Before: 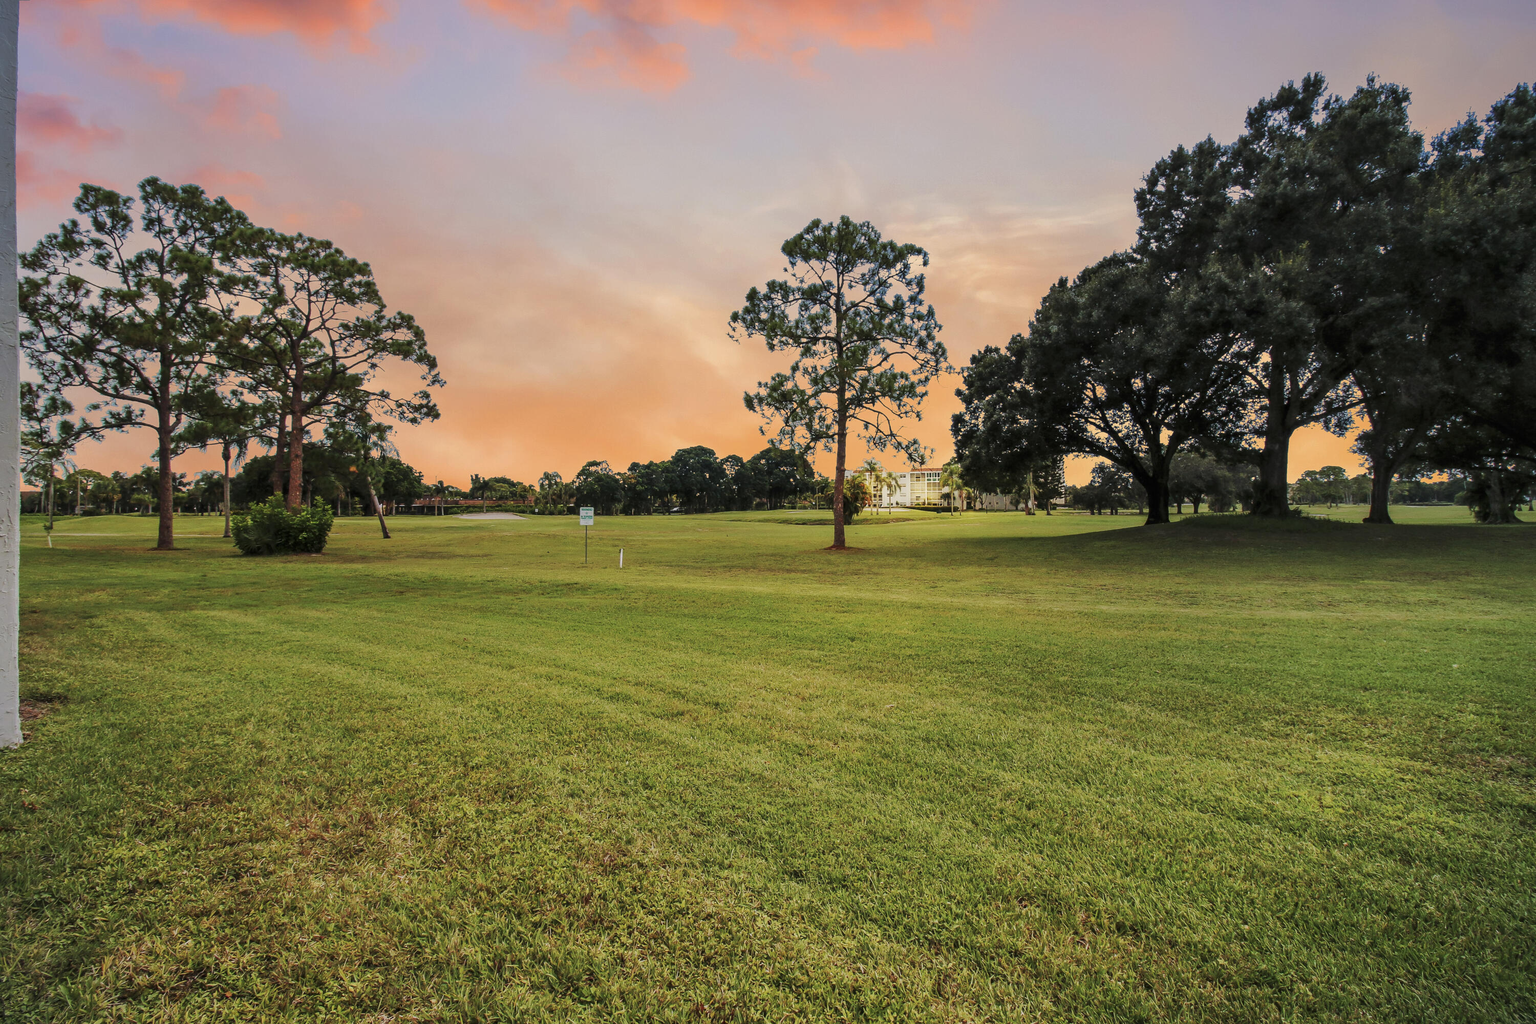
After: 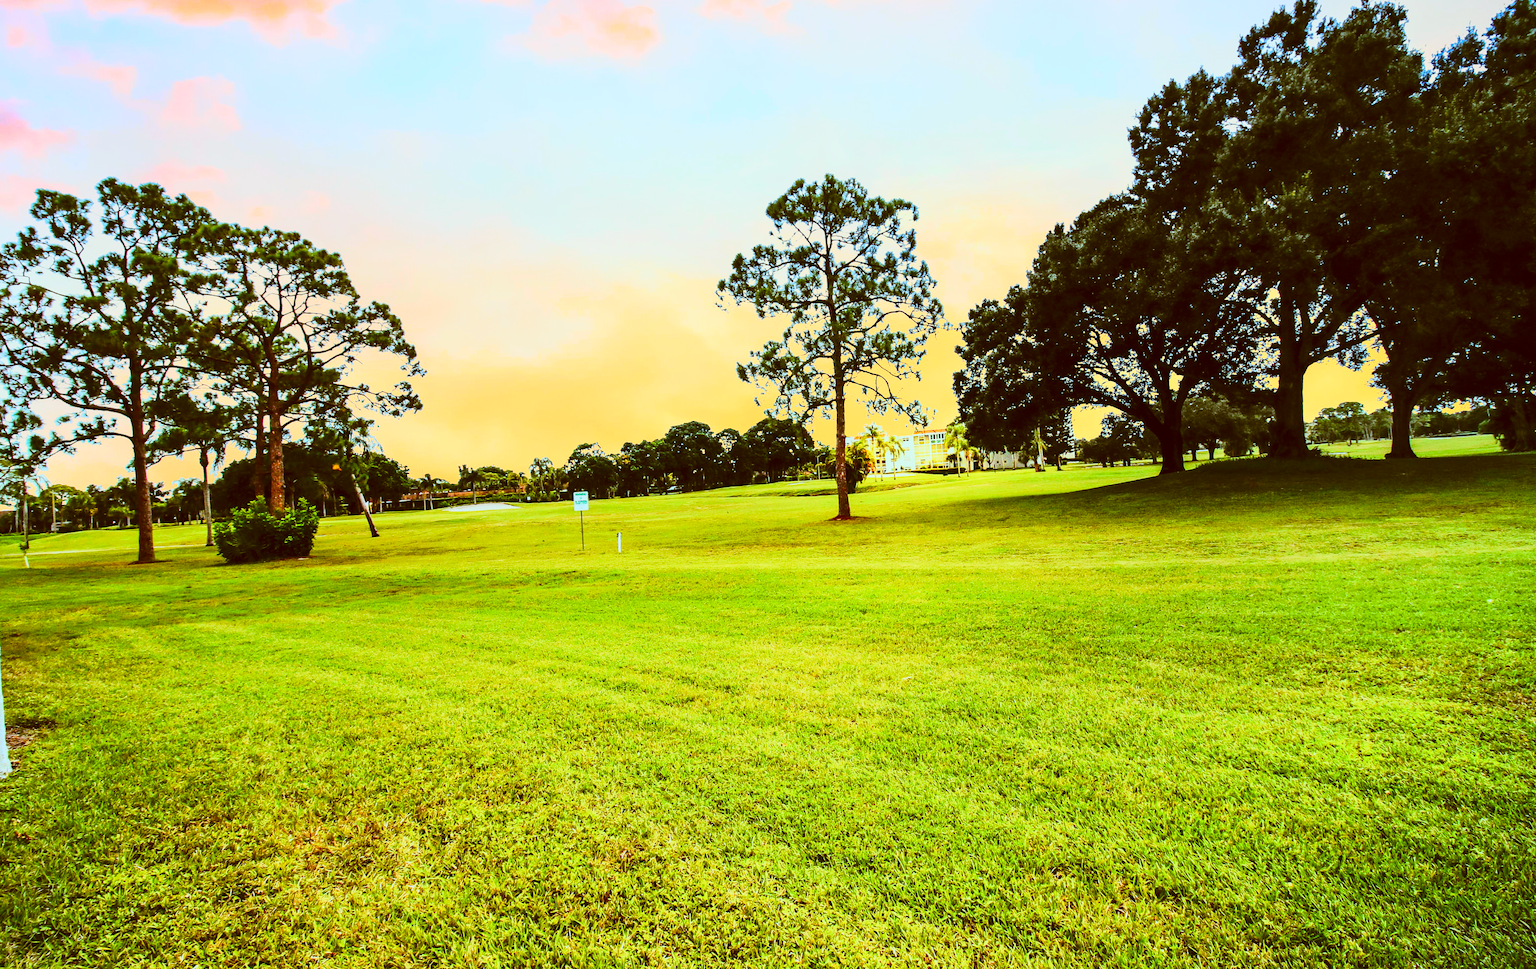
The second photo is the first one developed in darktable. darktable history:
contrast brightness saturation: contrast 0.2, brightness 0.16, saturation 0.22
color balance rgb: perceptual saturation grading › global saturation 20%, perceptual saturation grading › highlights -25%, perceptual saturation grading › shadows 25%
tone curve: curves: ch0 [(0.003, 0.023) (0.071, 0.052) (0.236, 0.197) (0.466, 0.557) (0.625, 0.761) (0.783, 0.9) (0.994, 0.968)]; ch1 [(0, 0) (0.262, 0.227) (0.417, 0.386) (0.469, 0.467) (0.502, 0.498) (0.528, 0.53) (0.573, 0.579) (0.605, 0.621) (0.644, 0.671) (0.686, 0.728) (0.994, 0.987)]; ch2 [(0, 0) (0.262, 0.188) (0.385, 0.353) (0.427, 0.424) (0.495, 0.493) (0.515, 0.54) (0.547, 0.561) (0.589, 0.613) (0.644, 0.748) (1, 1)], color space Lab, independent channels, preserve colors none
shadows and highlights: shadows -30, highlights 30
rotate and perspective: rotation -3.52°, crop left 0.036, crop right 0.964, crop top 0.081, crop bottom 0.919
base curve: curves: ch0 [(0, 0) (0.235, 0.266) (0.503, 0.496) (0.786, 0.72) (1, 1)]
color correction: highlights a* -14.62, highlights b* -16.22, shadows a* 10.12, shadows b* 29.4
